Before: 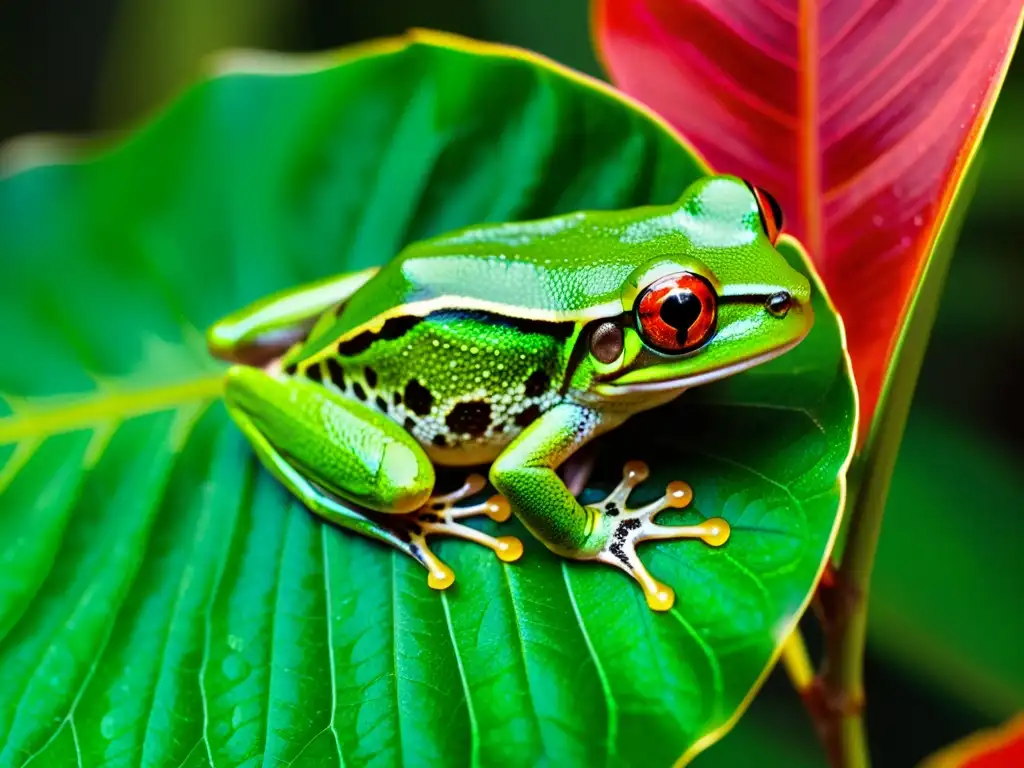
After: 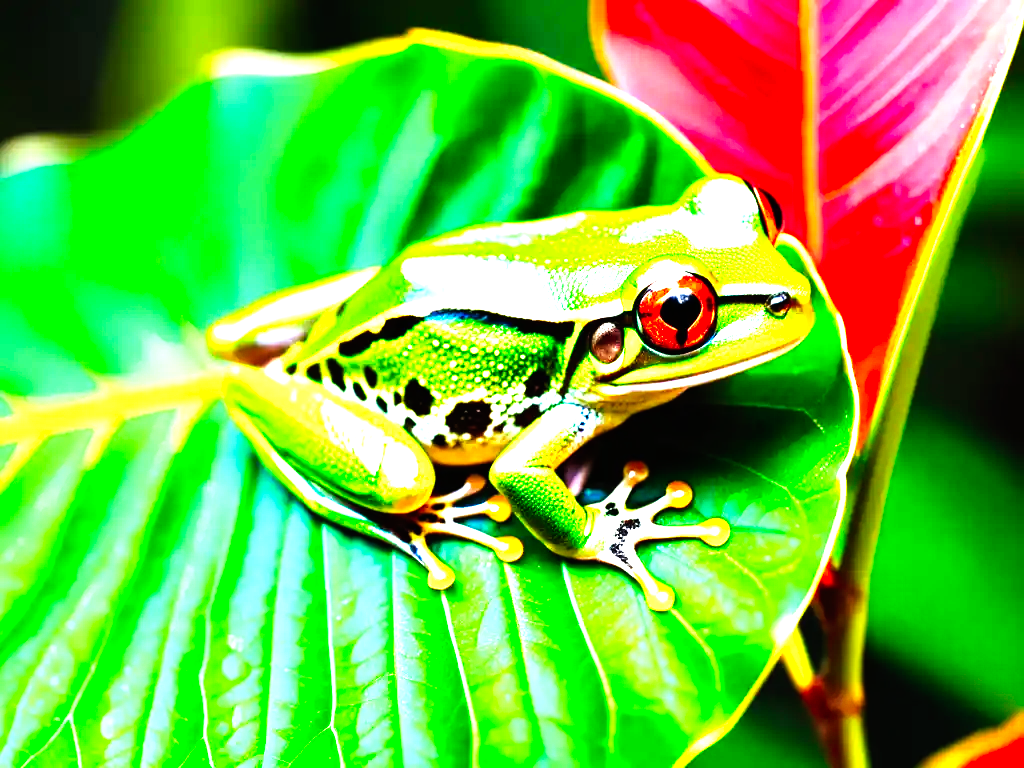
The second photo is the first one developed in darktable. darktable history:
base curve: curves: ch0 [(0, 0) (0.007, 0.004) (0.027, 0.03) (0.046, 0.07) (0.207, 0.54) (0.442, 0.872) (0.673, 0.972) (1, 1)], preserve colors none
levels: black 0.07%, levels [0, 0.394, 0.787]
